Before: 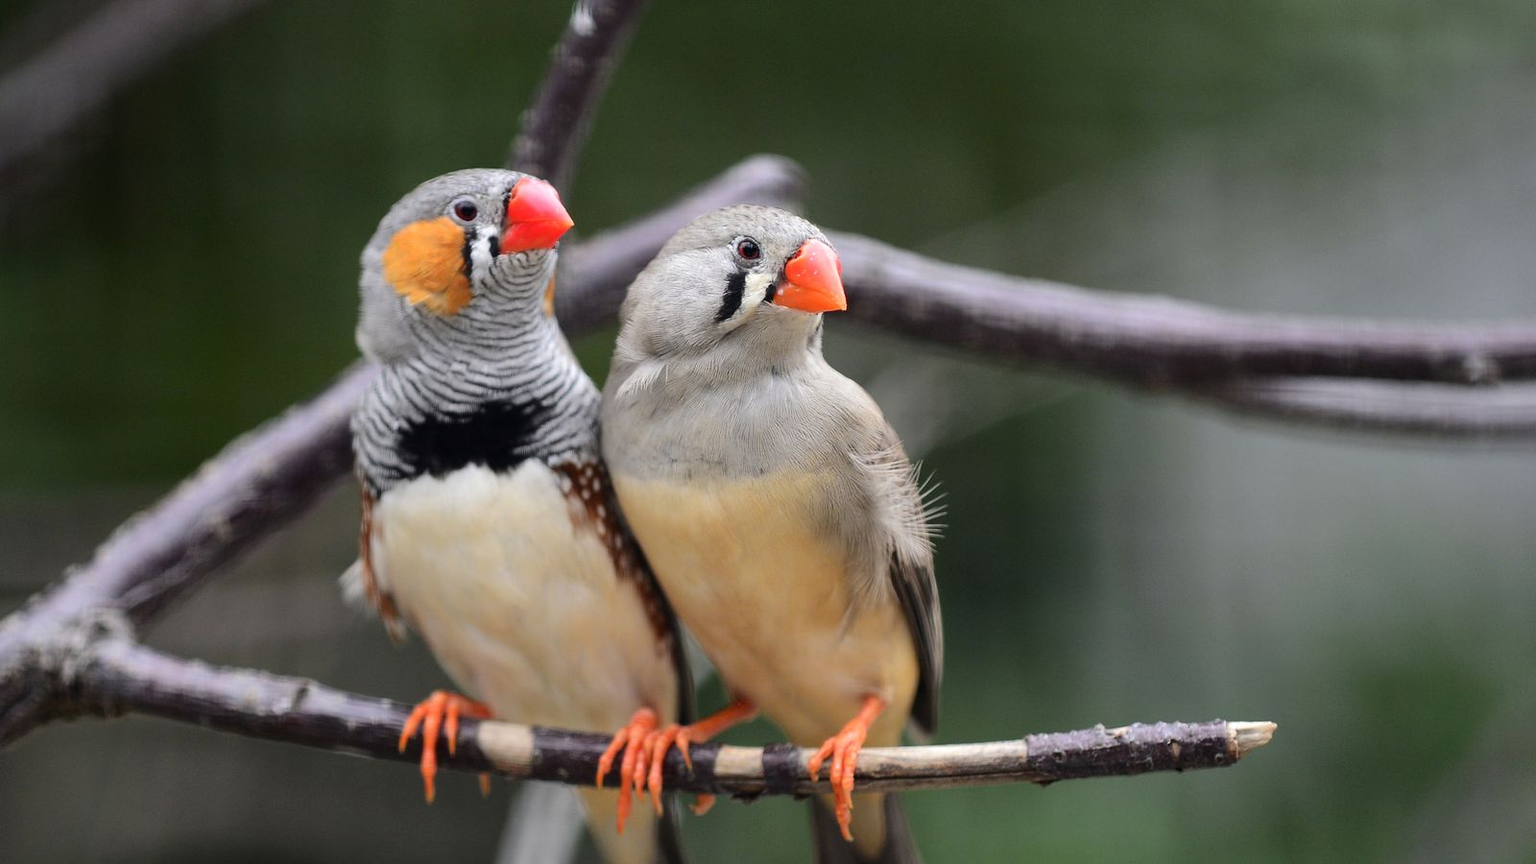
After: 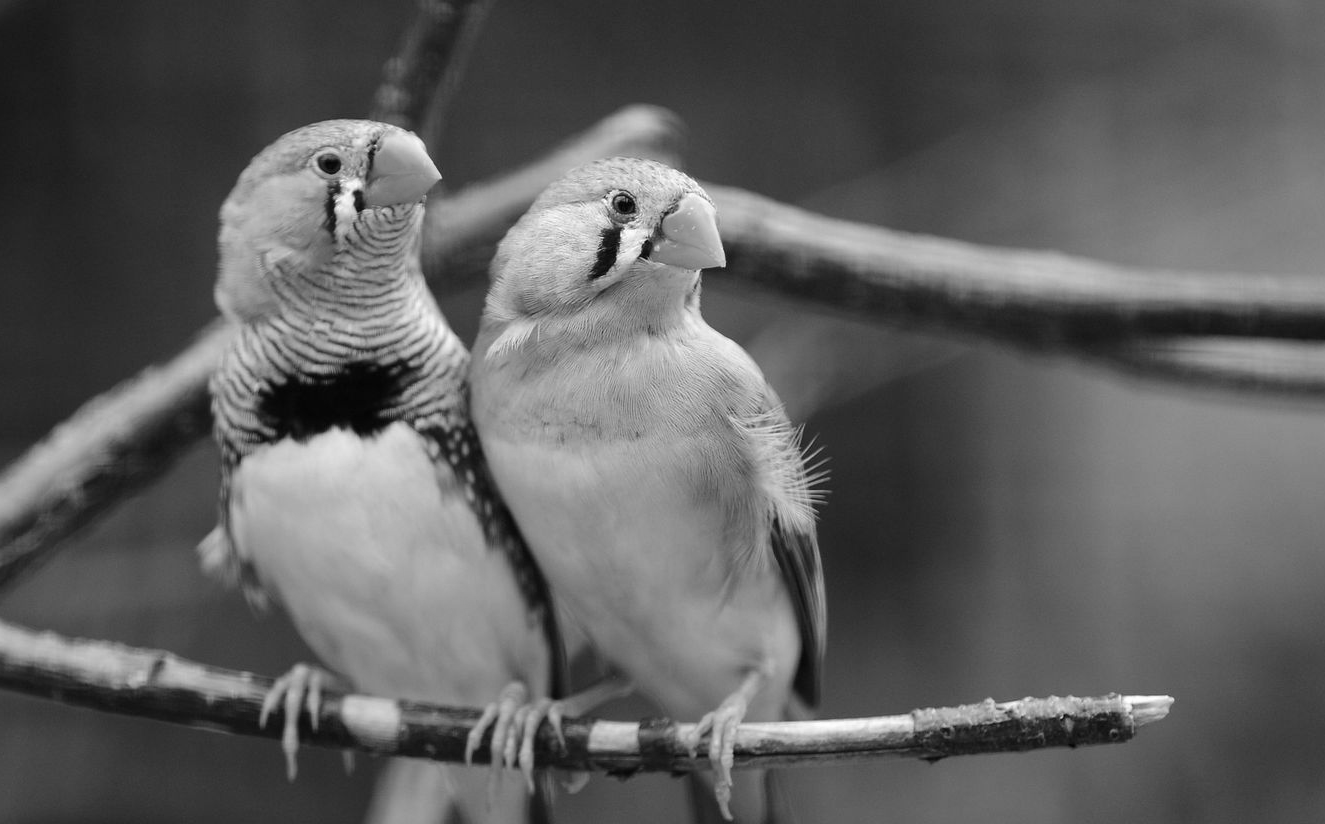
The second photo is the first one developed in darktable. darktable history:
exposure: compensate highlight preservation false
color correction: highlights a* 1.39, highlights b* 17.83
monochrome: on, module defaults
crop: left 9.807%, top 6.259%, right 7.334%, bottom 2.177%
